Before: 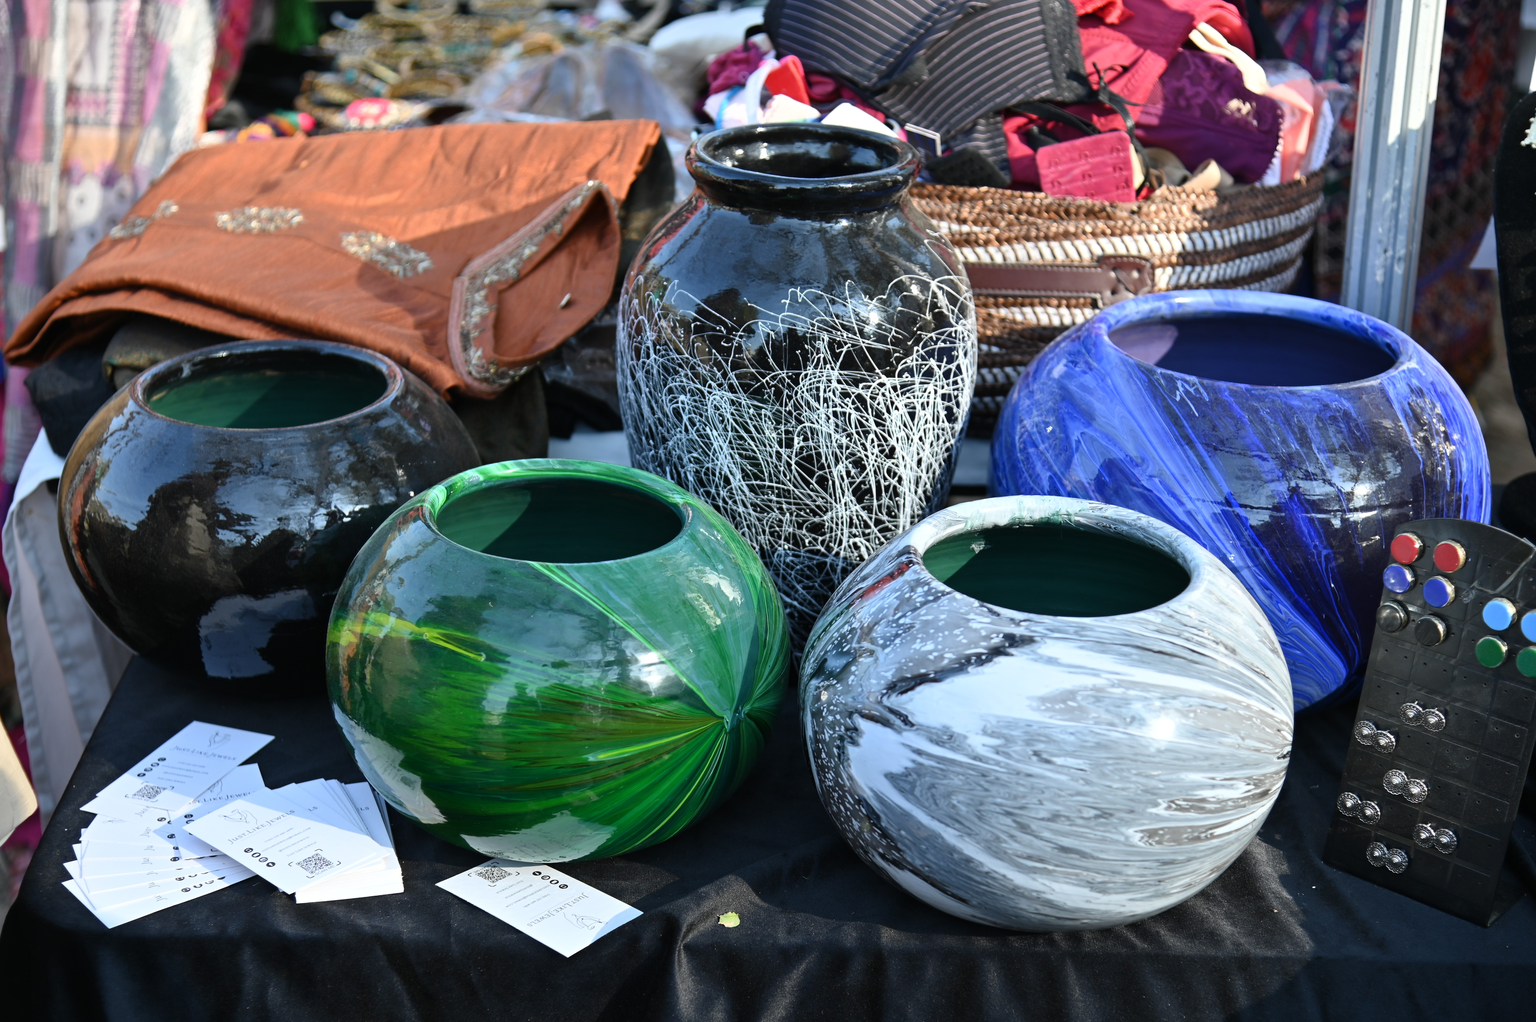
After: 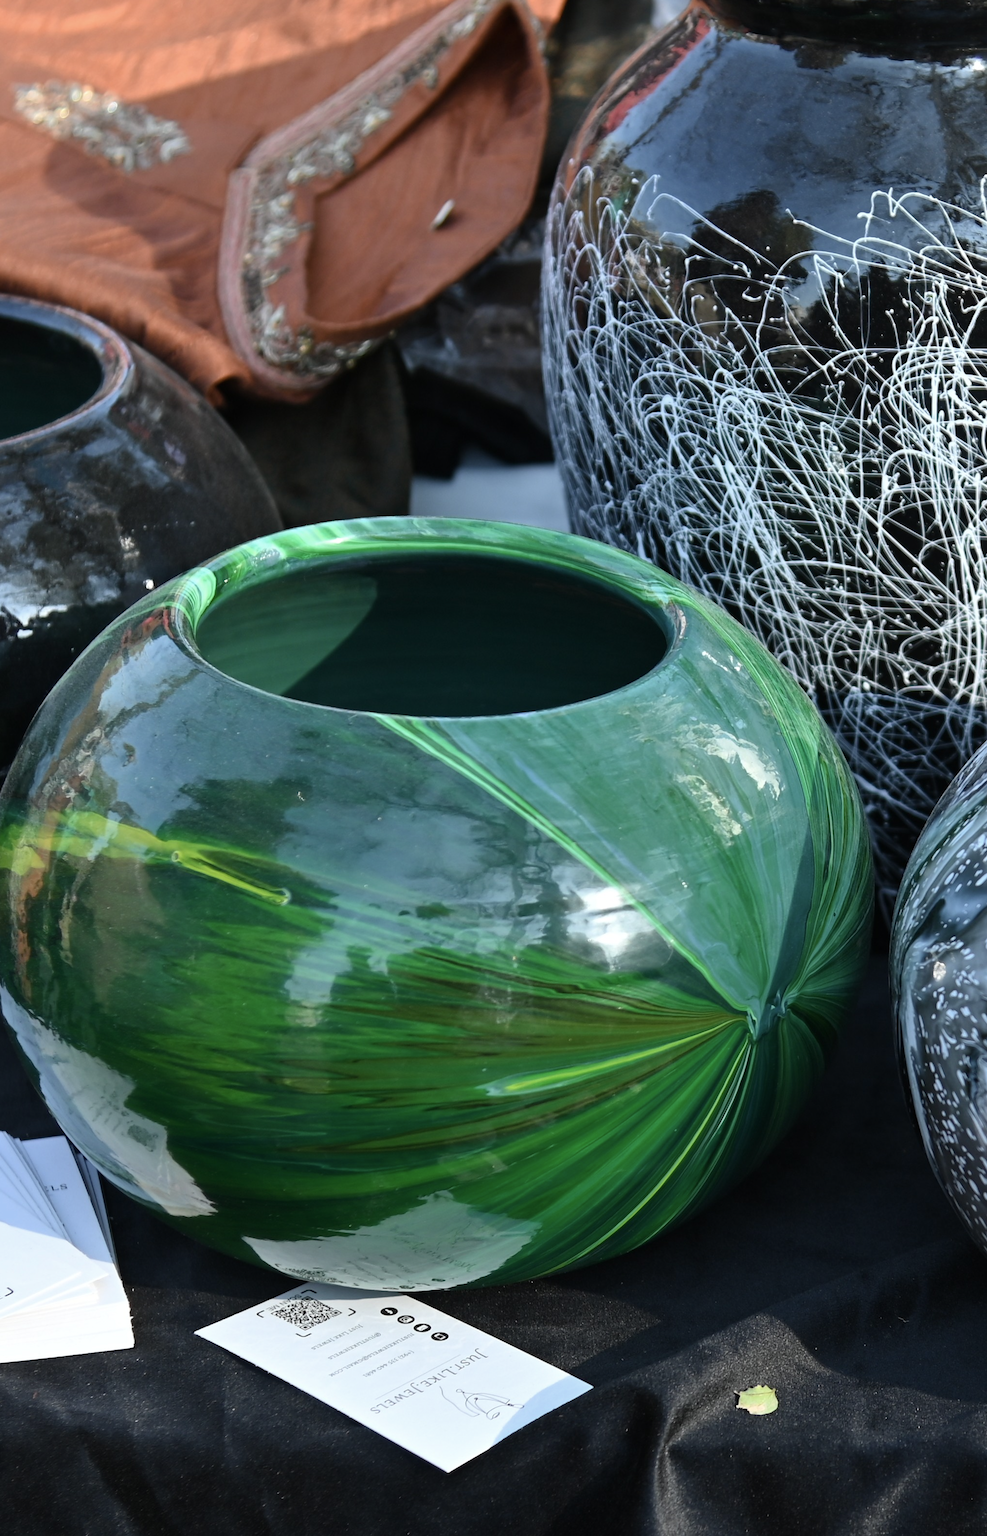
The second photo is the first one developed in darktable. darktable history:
contrast brightness saturation: saturation -0.17
crop and rotate: left 21.77%, top 18.528%, right 44.676%, bottom 2.997%
